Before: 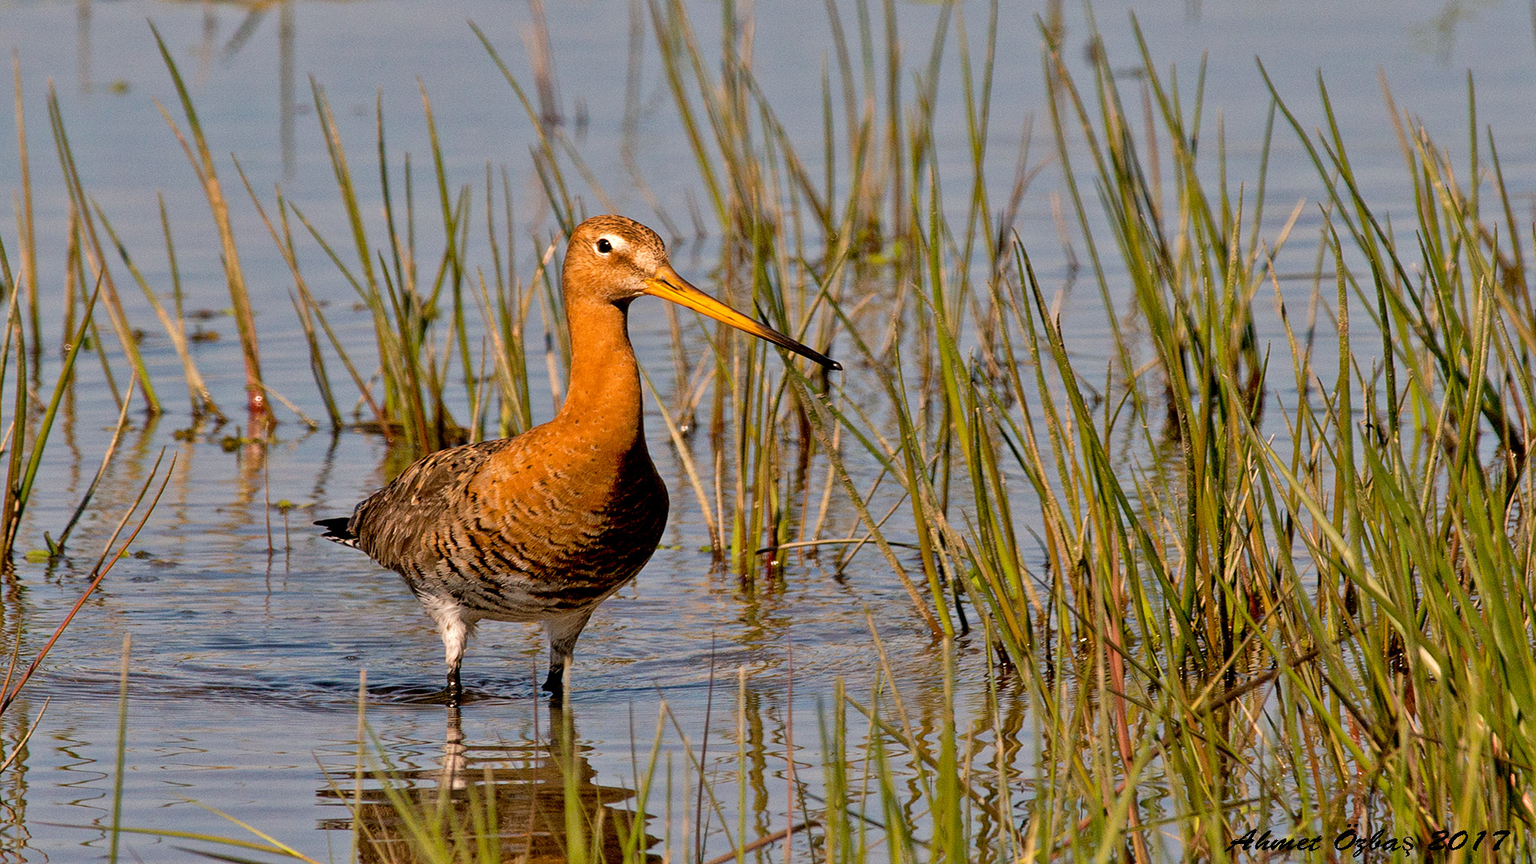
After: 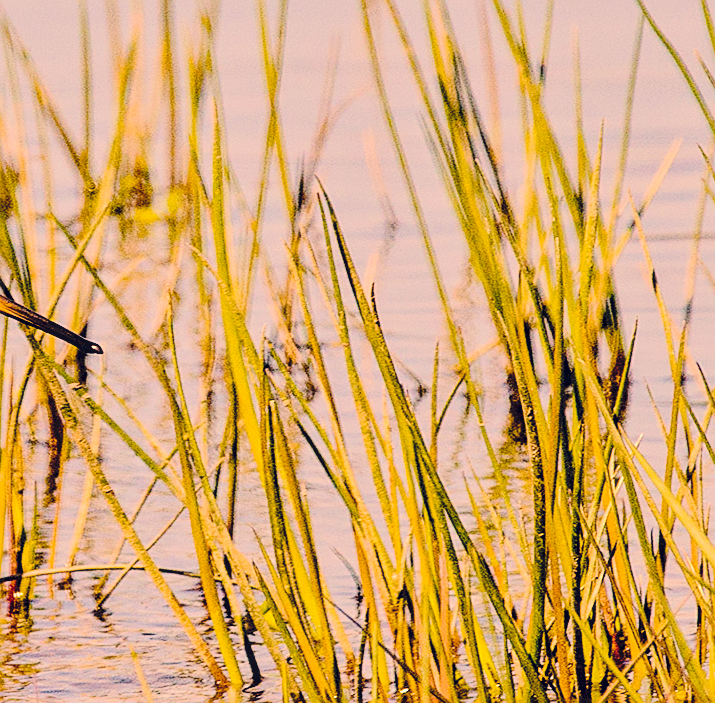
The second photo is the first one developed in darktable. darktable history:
tone curve: curves: ch0 [(0, 0) (0.003, 0.064) (0.011, 0.065) (0.025, 0.061) (0.044, 0.068) (0.069, 0.083) (0.1, 0.102) (0.136, 0.126) (0.177, 0.172) (0.224, 0.225) (0.277, 0.306) (0.335, 0.397) (0.399, 0.483) (0.468, 0.56) (0.543, 0.634) (0.623, 0.708) (0.709, 0.77) (0.801, 0.832) (0.898, 0.899) (1, 1)], preserve colors none
local contrast: on, module defaults
crop and rotate: left 49.479%, top 10.112%, right 13.268%, bottom 24.766%
sharpen: on, module defaults
color balance rgb: linear chroma grading › global chroma 9.183%, perceptual saturation grading › global saturation 30.323%, perceptual brilliance grading › global brilliance 1.567%, perceptual brilliance grading › highlights -3.591%
tone equalizer: -7 EV 0.158 EV, -6 EV 0.58 EV, -5 EV 1.18 EV, -4 EV 1.36 EV, -3 EV 1.18 EV, -2 EV 0.6 EV, -1 EV 0.164 EV, edges refinement/feathering 500, mask exposure compensation -1.57 EV, preserve details no
color correction: highlights a* 20.24, highlights b* 26.77, shadows a* 3.38, shadows b* -16.66, saturation 0.722
